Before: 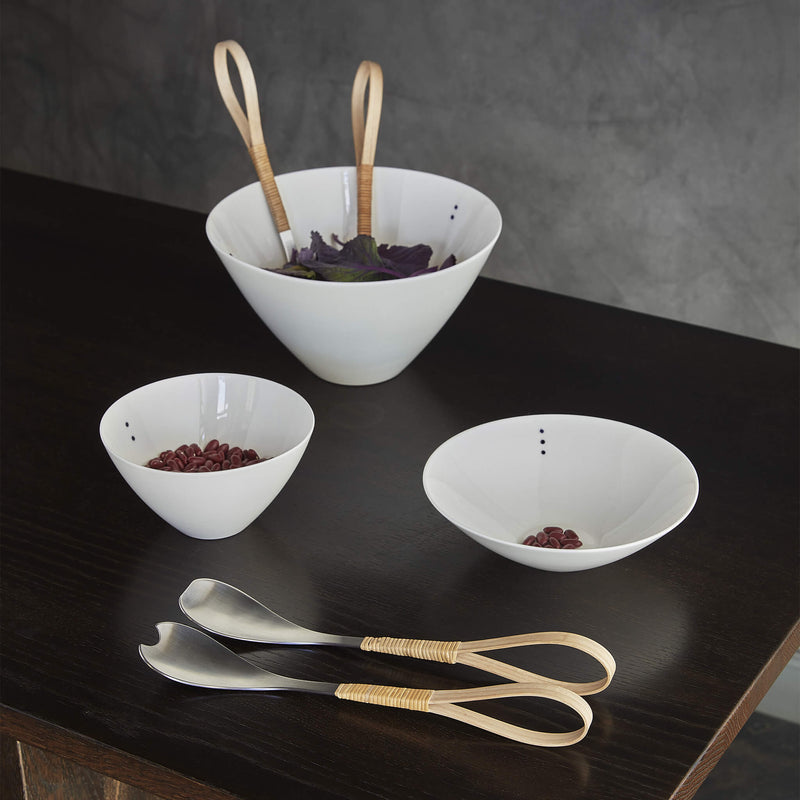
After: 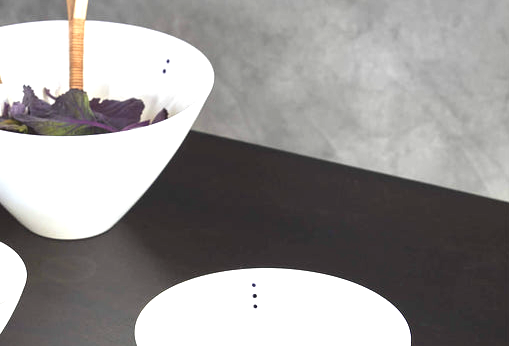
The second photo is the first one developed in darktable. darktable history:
crop: left 36.005%, top 18.293%, right 0.31%, bottom 38.444%
exposure: black level correction 0, exposure 1.5 EV, compensate exposure bias true, compensate highlight preservation false
